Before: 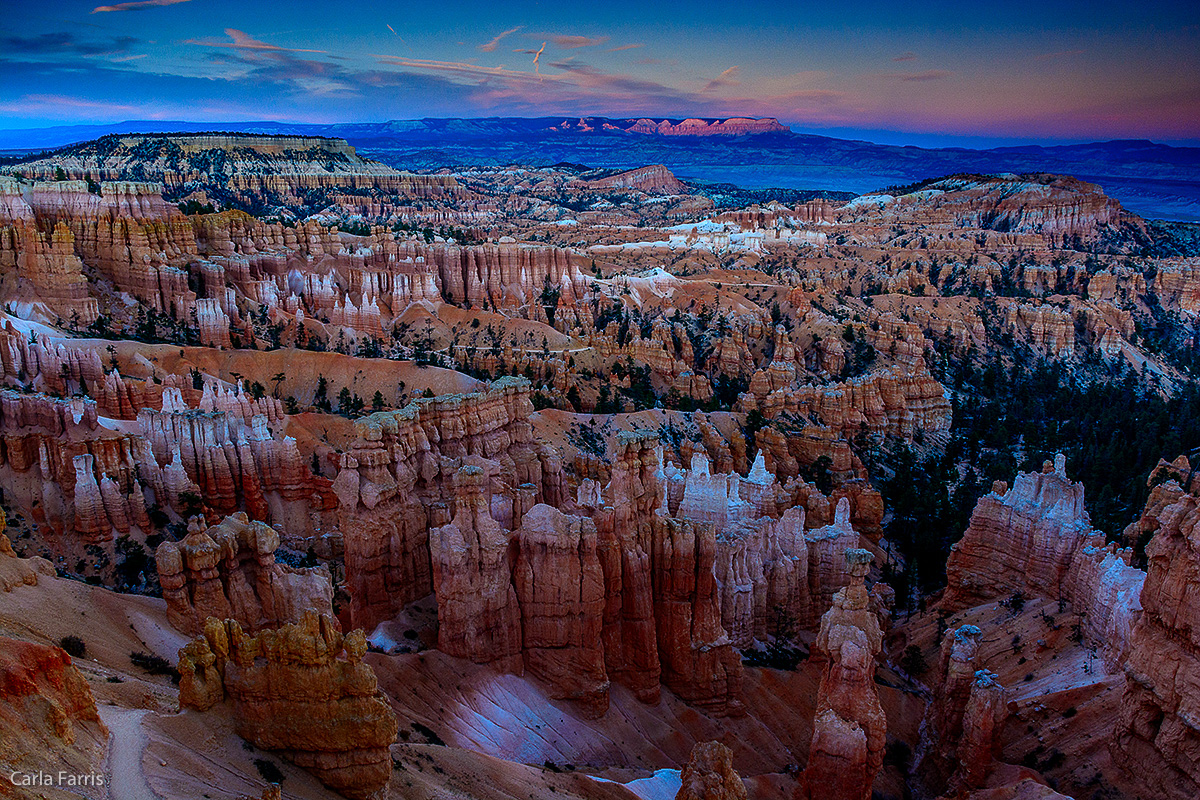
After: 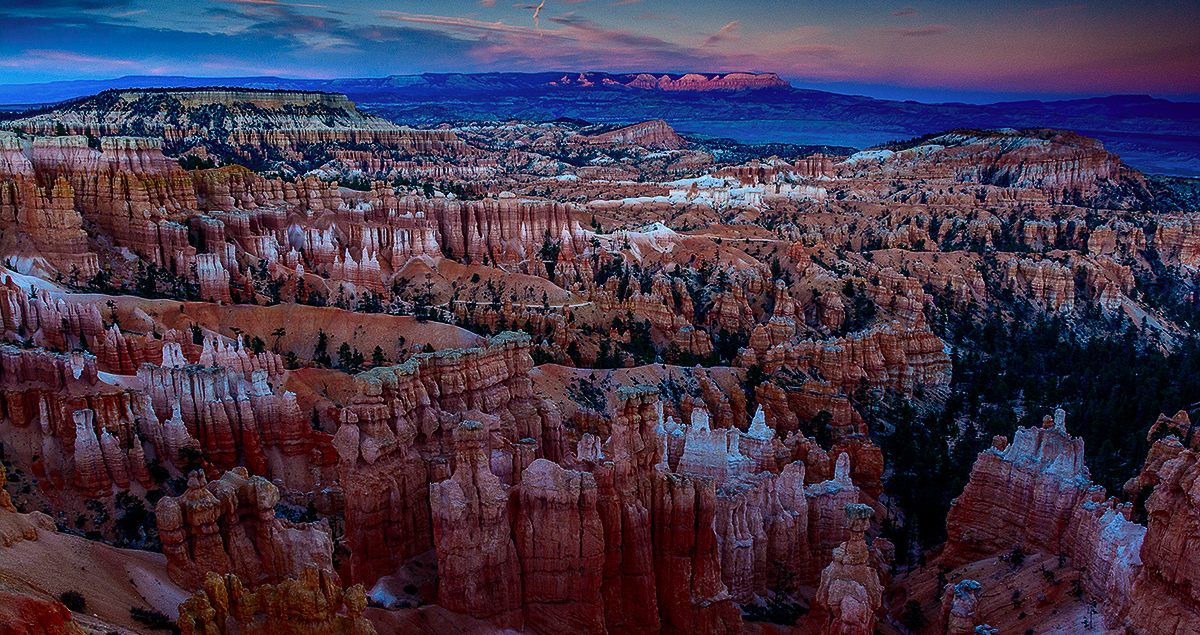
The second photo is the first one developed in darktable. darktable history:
tone curve: curves: ch0 [(0, 0) (0.227, 0.17) (0.766, 0.774) (1, 1)]; ch1 [(0, 0) (0.114, 0.127) (0.437, 0.452) (0.498, 0.498) (0.529, 0.541) (0.579, 0.589) (1, 1)]; ch2 [(0, 0) (0.233, 0.259) (0.493, 0.492) (0.587, 0.573) (1, 1)], color space Lab, independent channels, preserve colors none
crop and rotate: top 5.667%, bottom 14.937%
color zones: curves: ch0 [(0, 0.5) (0.143, 0.5) (0.286, 0.5) (0.429, 0.5) (0.571, 0.5) (0.714, 0.476) (0.857, 0.5) (1, 0.5)]; ch2 [(0, 0.5) (0.143, 0.5) (0.286, 0.5) (0.429, 0.5) (0.571, 0.5) (0.714, 0.487) (0.857, 0.5) (1, 0.5)]
